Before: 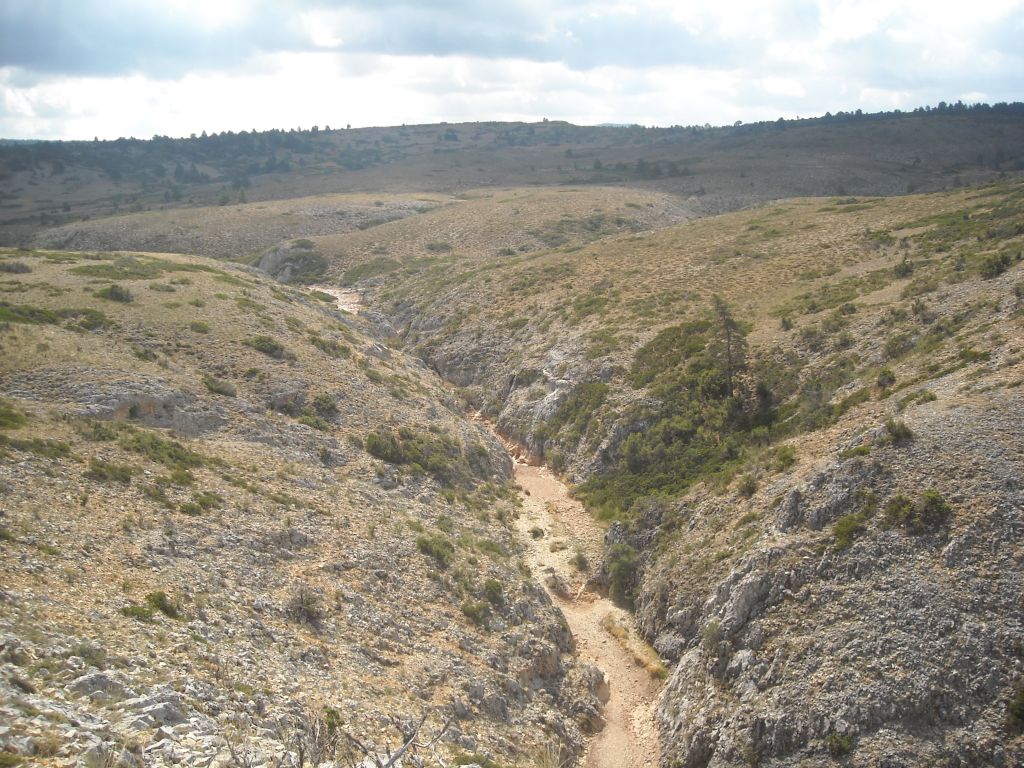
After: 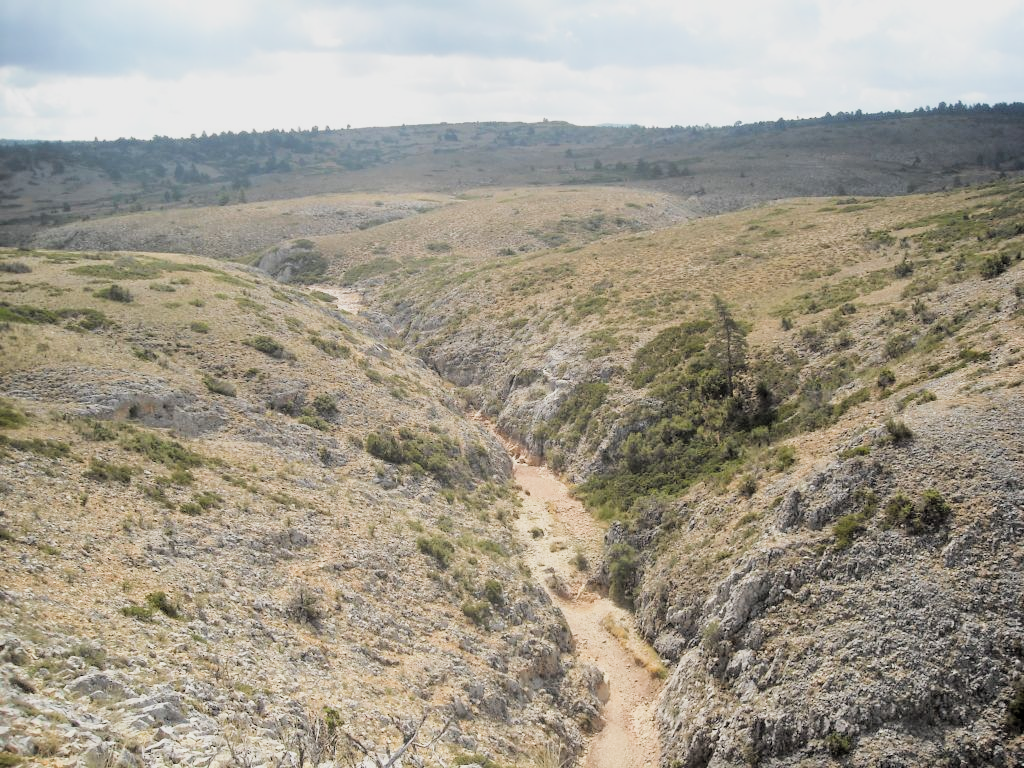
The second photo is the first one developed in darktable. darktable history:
rgb levels: levels [[0.013, 0.434, 0.89], [0, 0.5, 1], [0, 0.5, 1]]
filmic rgb: black relative exposure -5 EV, hardness 2.88, contrast 1.3, highlights saturation mix -30%
